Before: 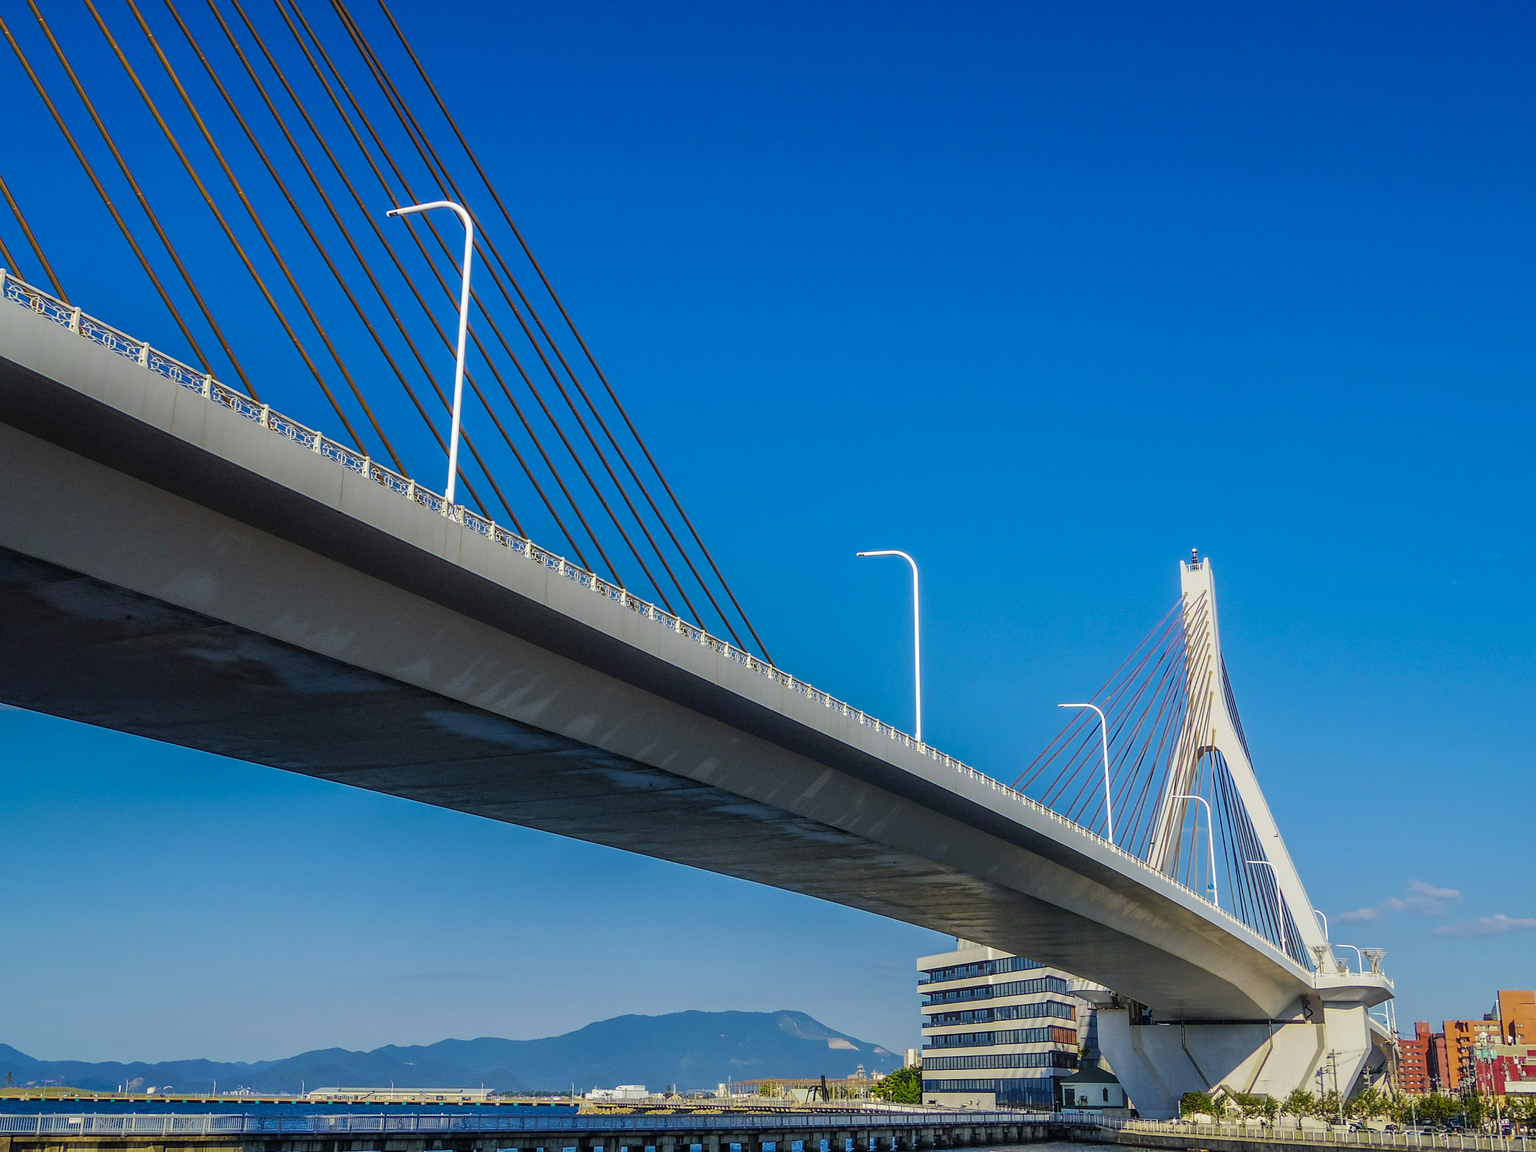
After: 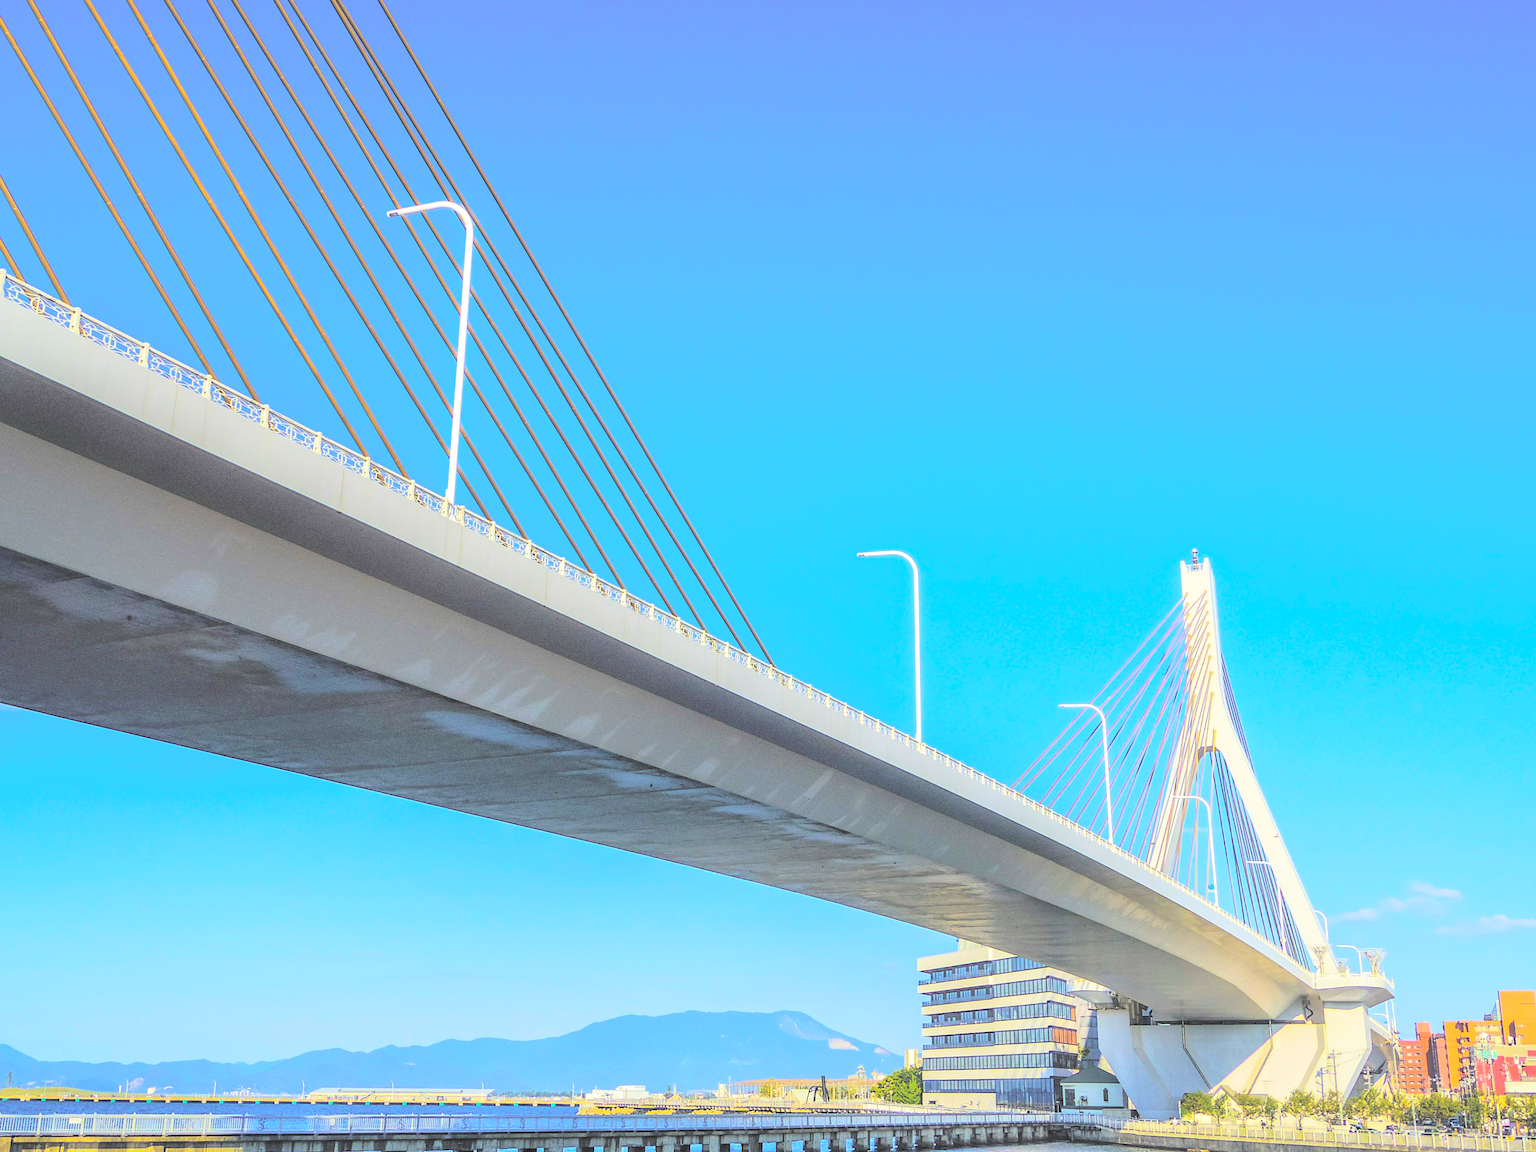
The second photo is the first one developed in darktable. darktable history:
color balance rgb: perceptual saturation grading › global saturation 30%, global vibrance 20%
contrast brightness saturation: brightness 1
tone equalizer: -8 EV -0.417 EV, -7 EV -0.389 EV, -6 EV -0.333 EV, -5 EV -0.222 EV, -3 EV 0.222 EV, -2 EV 0.333 EV, -1 EV 0.389 EV, +0 EV 0.417 EV, edges refinement/feathering 500, mask exposure compensation -1.25 EV, preserve details no
